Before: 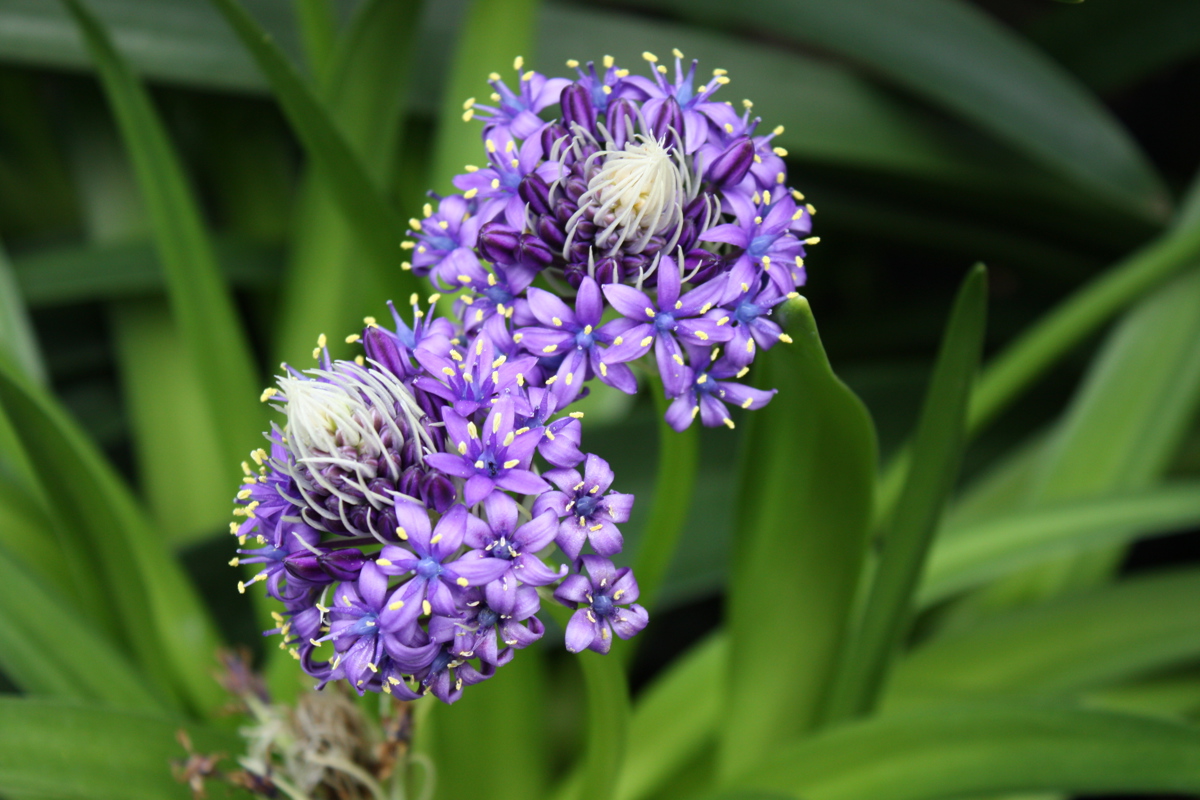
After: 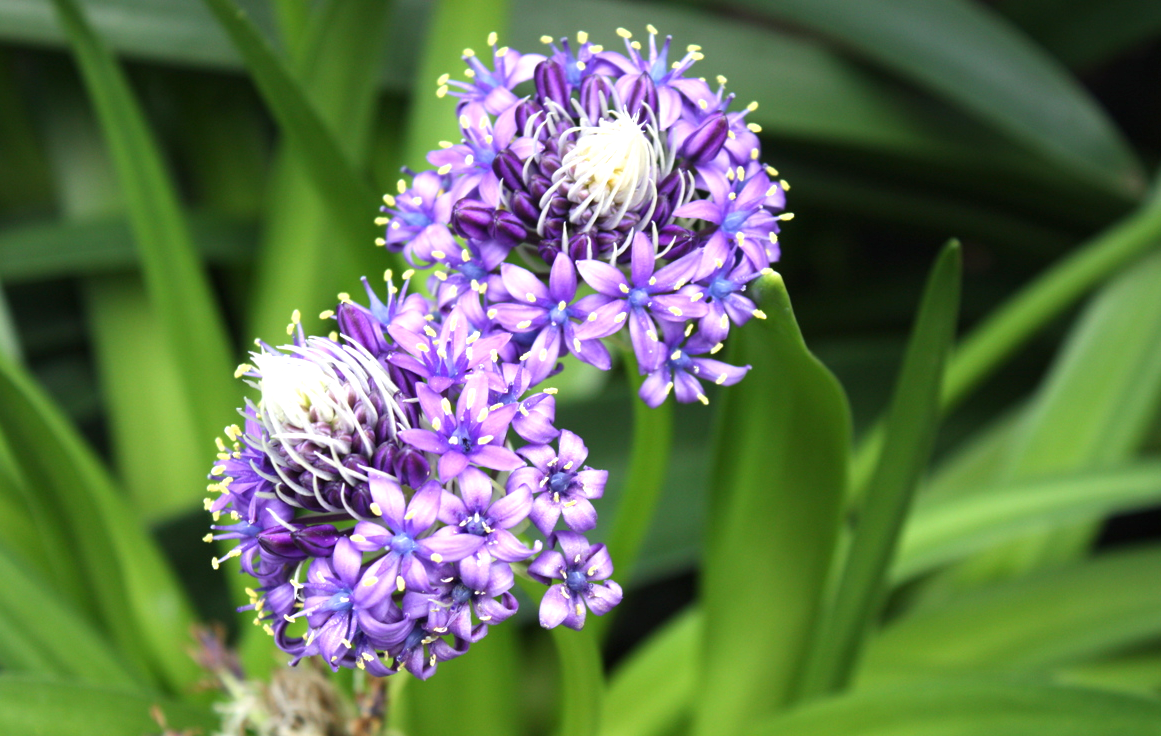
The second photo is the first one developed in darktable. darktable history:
crop: left 2.231%, top 3.021%, right 0.966%, bottom 4.888%
exposure: black level correction 0, exposure 0.693 EV, compensate highlight preservation false
